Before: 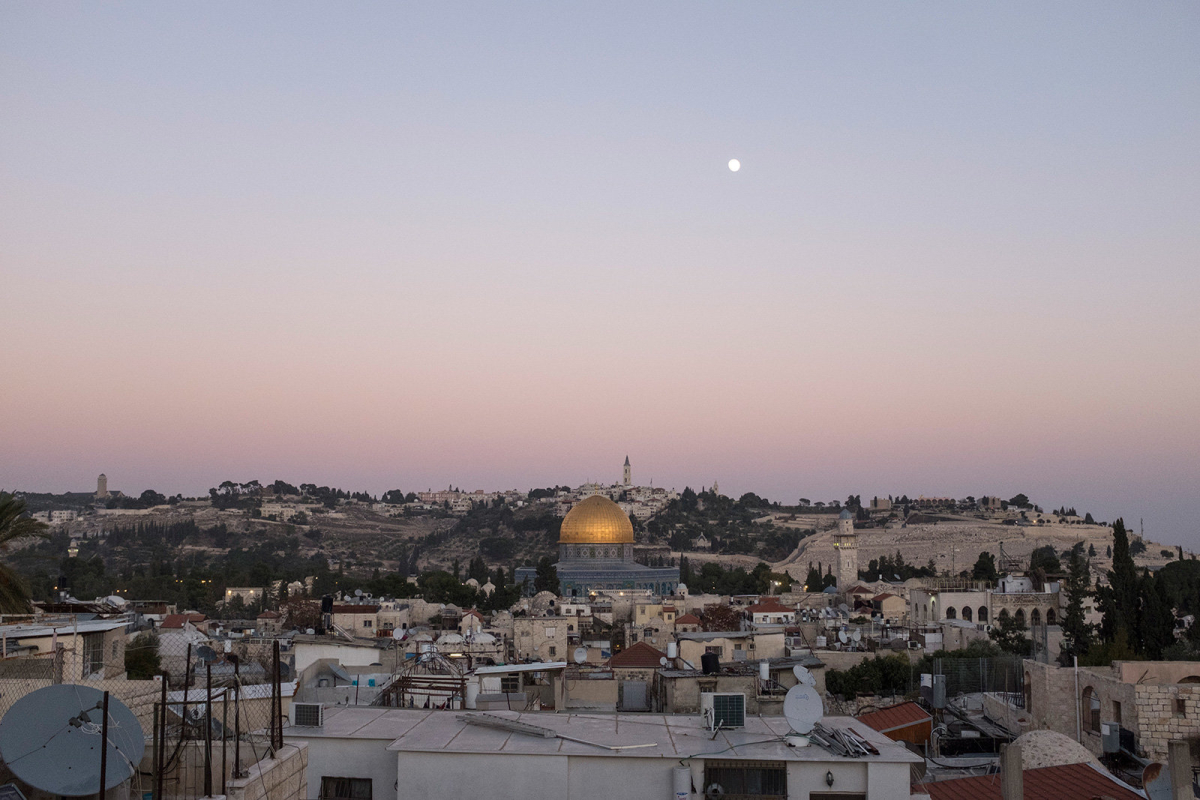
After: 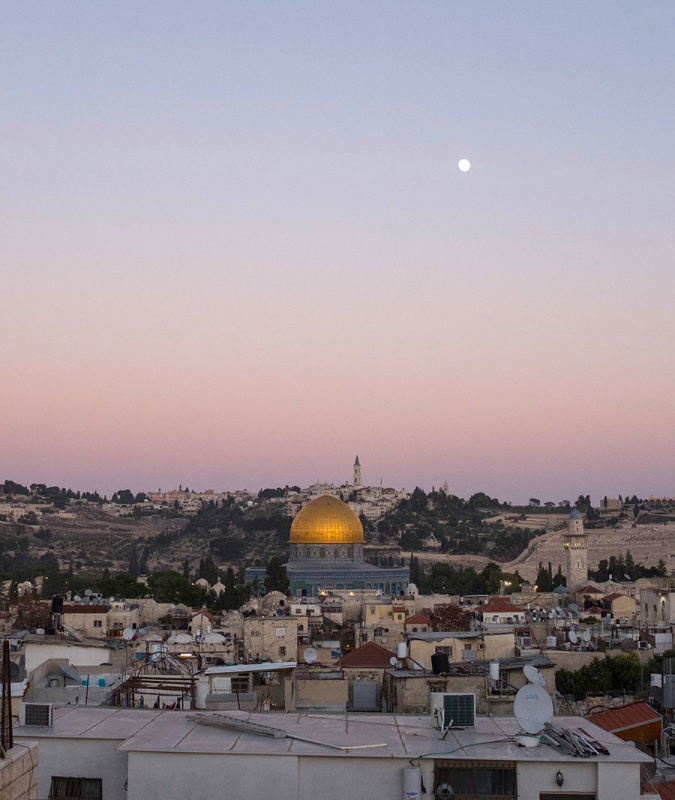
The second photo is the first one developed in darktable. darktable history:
color balance rgb: perceptual saturation grading › global saturation 20%, global vibrance 20%
crop and rotate: left 22.516%, right 21.234%
